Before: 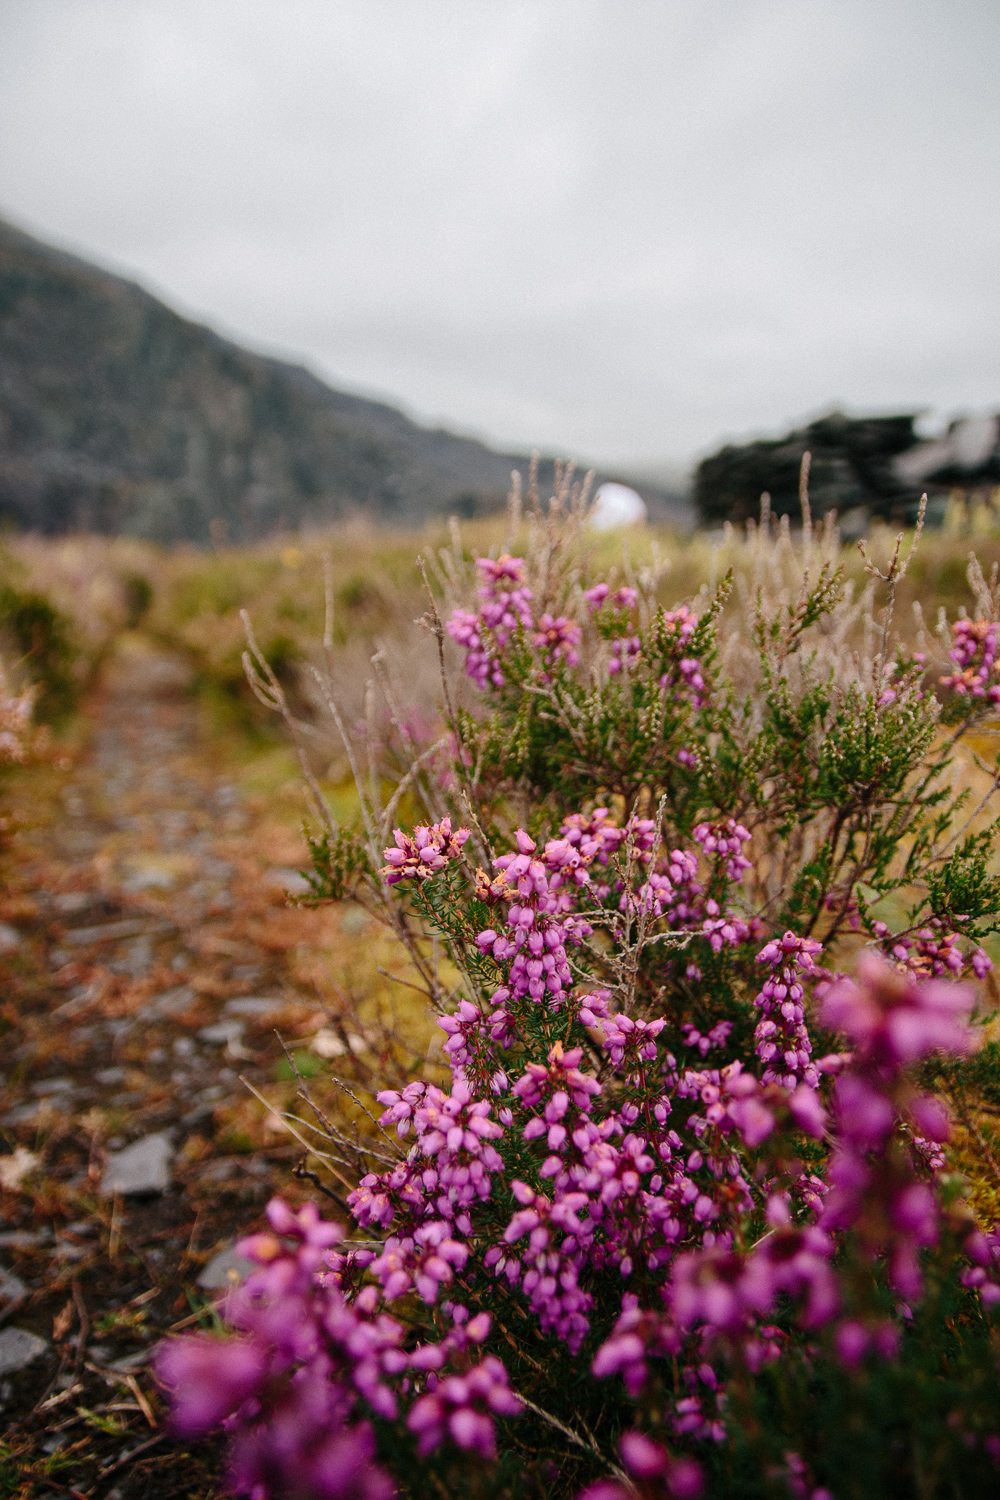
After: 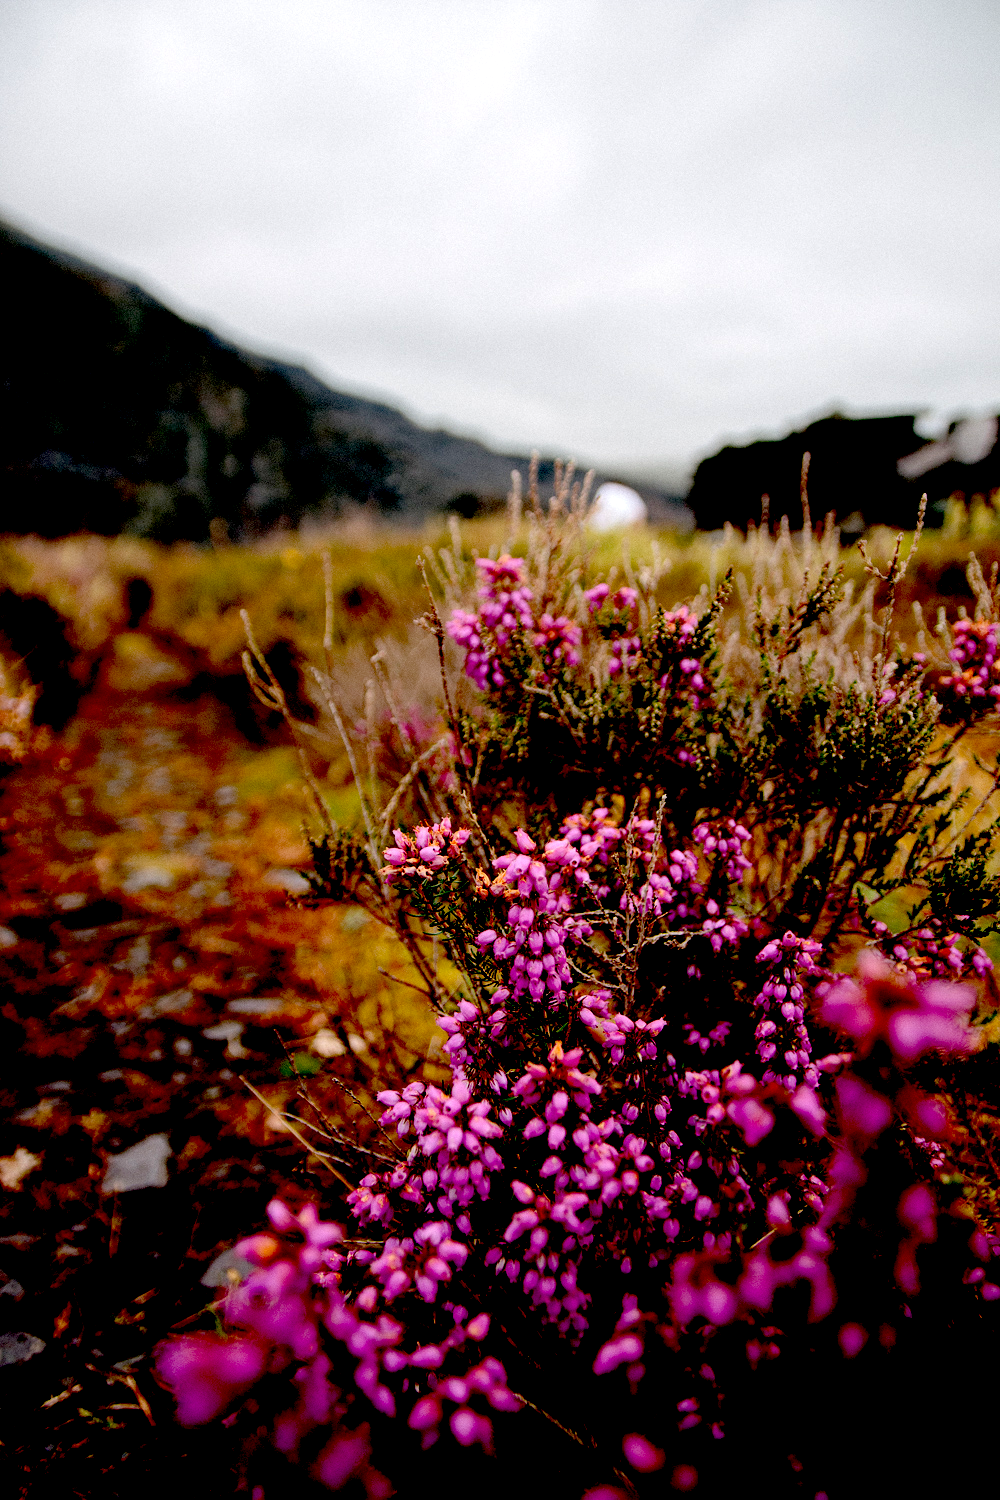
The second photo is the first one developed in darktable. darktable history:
tone equalizer: -8 EV -0.428 EV, -7 EV -0.401 EV, -6 EV -0.351 EV, -5 EV -0.249 EV, -3 EV 0.233 EV, -2 EV 0.314 EV, -1 EV 0.378 EV, +0 EV 0.447 EV
exposure: black level correction 0.1, exposure -0.092 EV, compensate exposure bias true, compensate highlight preservation false
